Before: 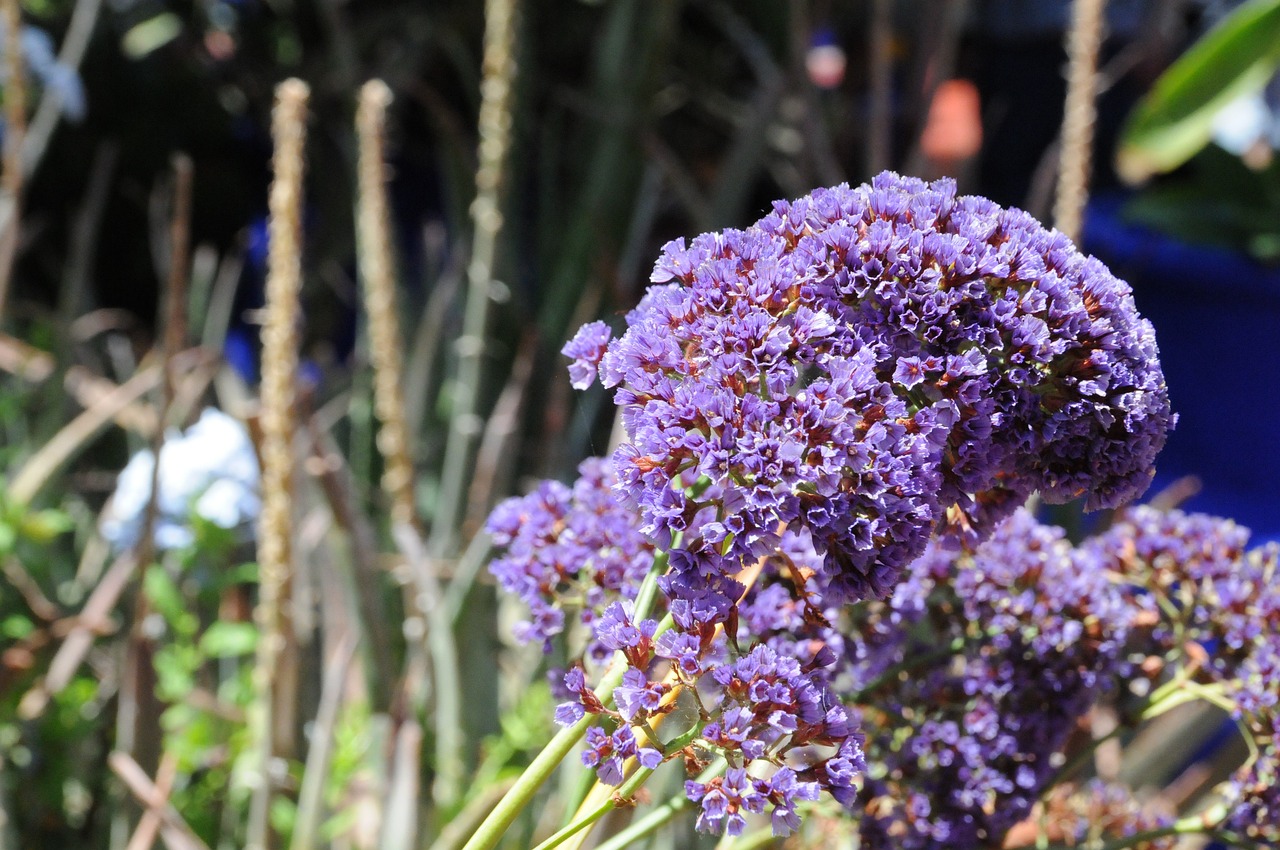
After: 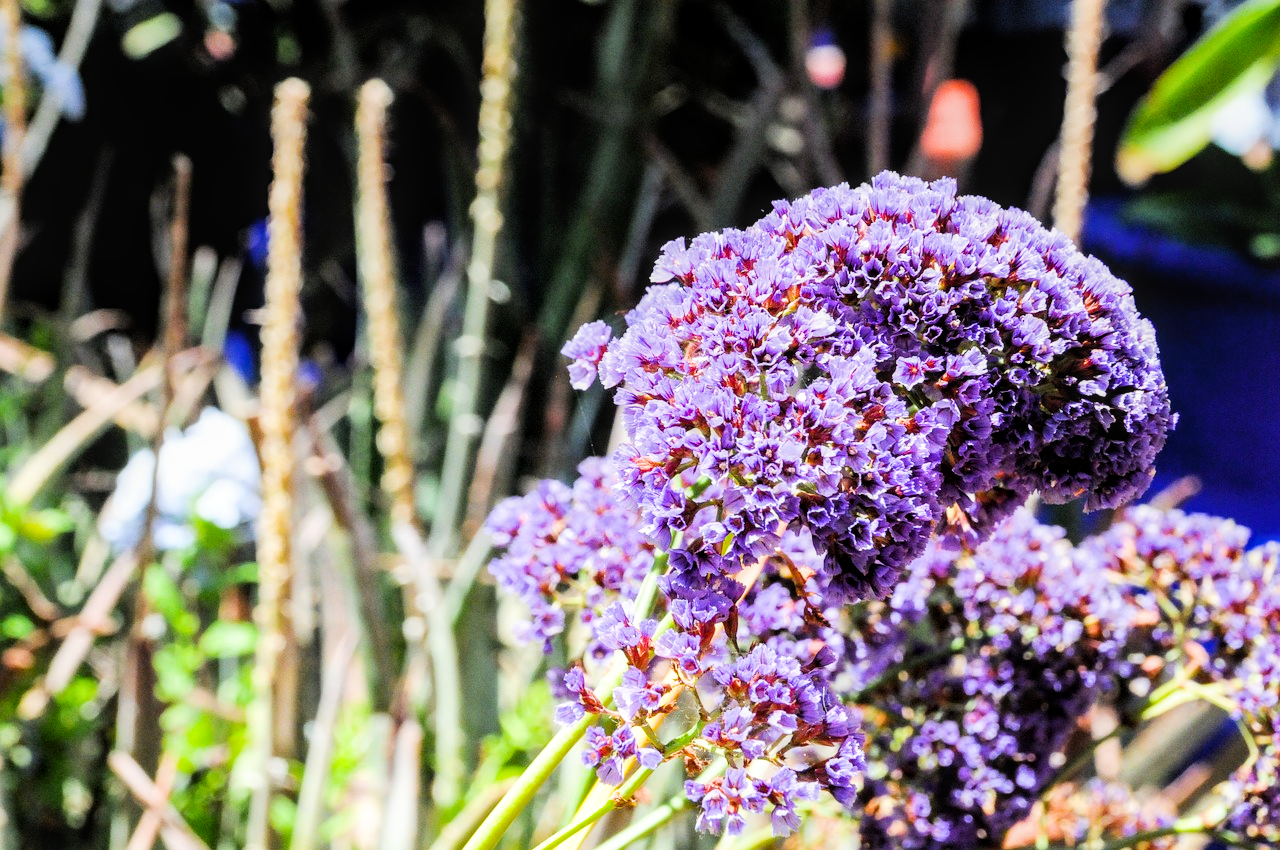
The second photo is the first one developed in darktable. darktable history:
color balance rgb: perceptual saturation grading › global saturation 20%, global vibrance 20%
filmic rgb: black relative exposure -5 EV, hardness 2.88, contrast 1.4, highlights saturation mix -30%
exposure: black level correction 0, exposure 1 EV, compensate highlight preservation false
local contrast: on, module defaults
